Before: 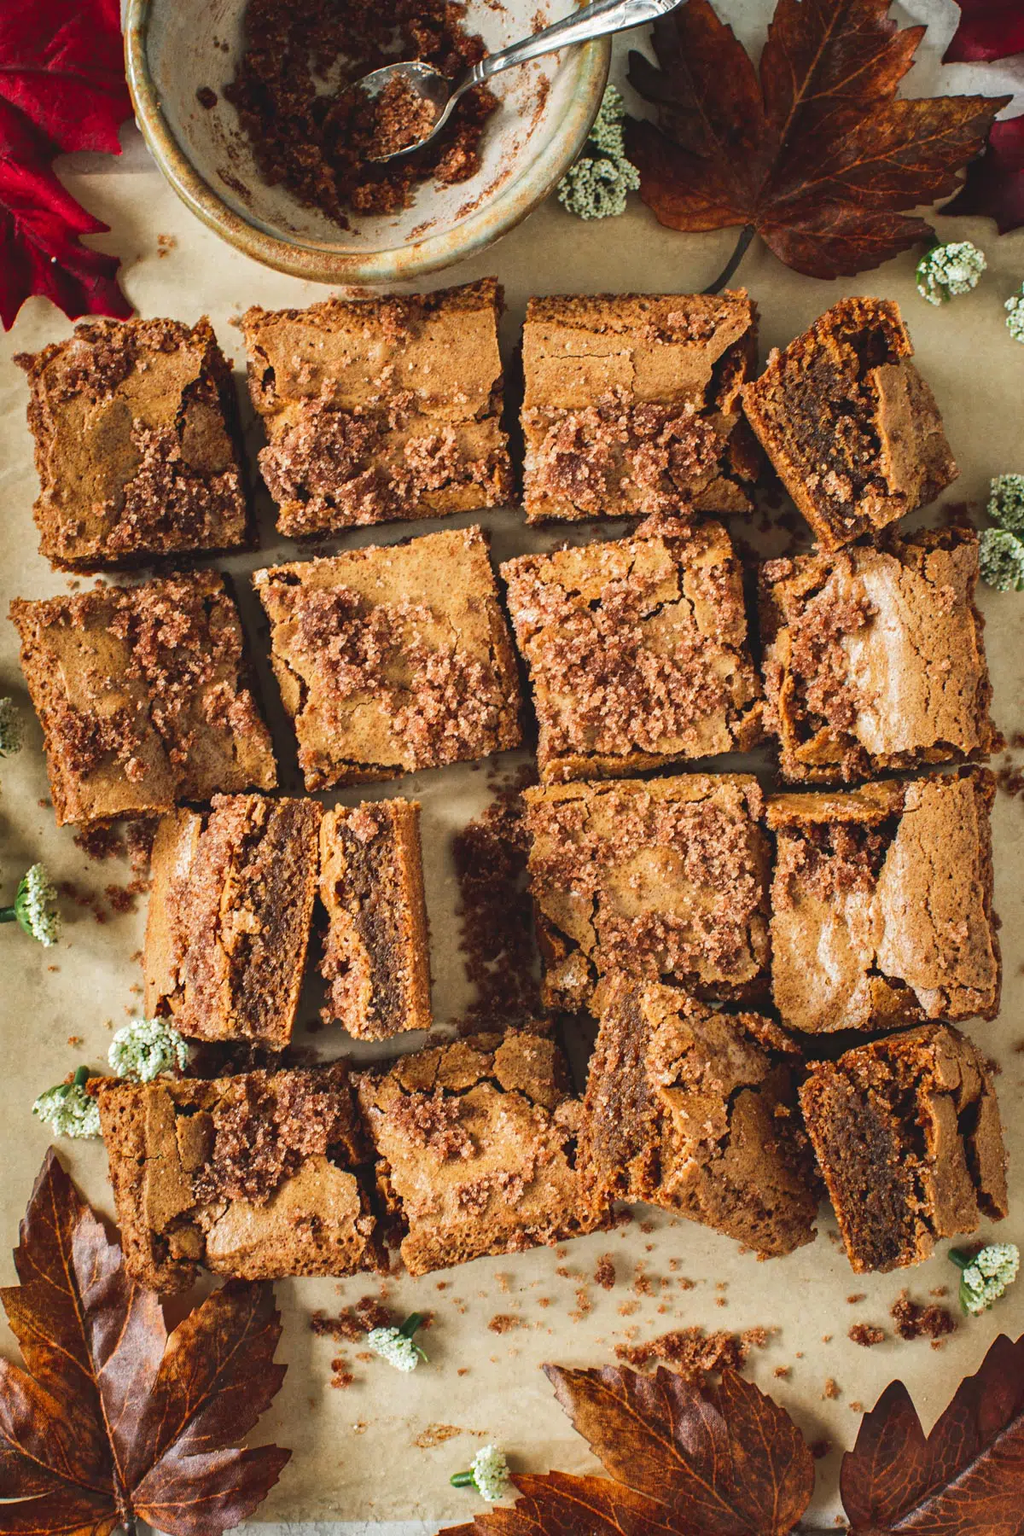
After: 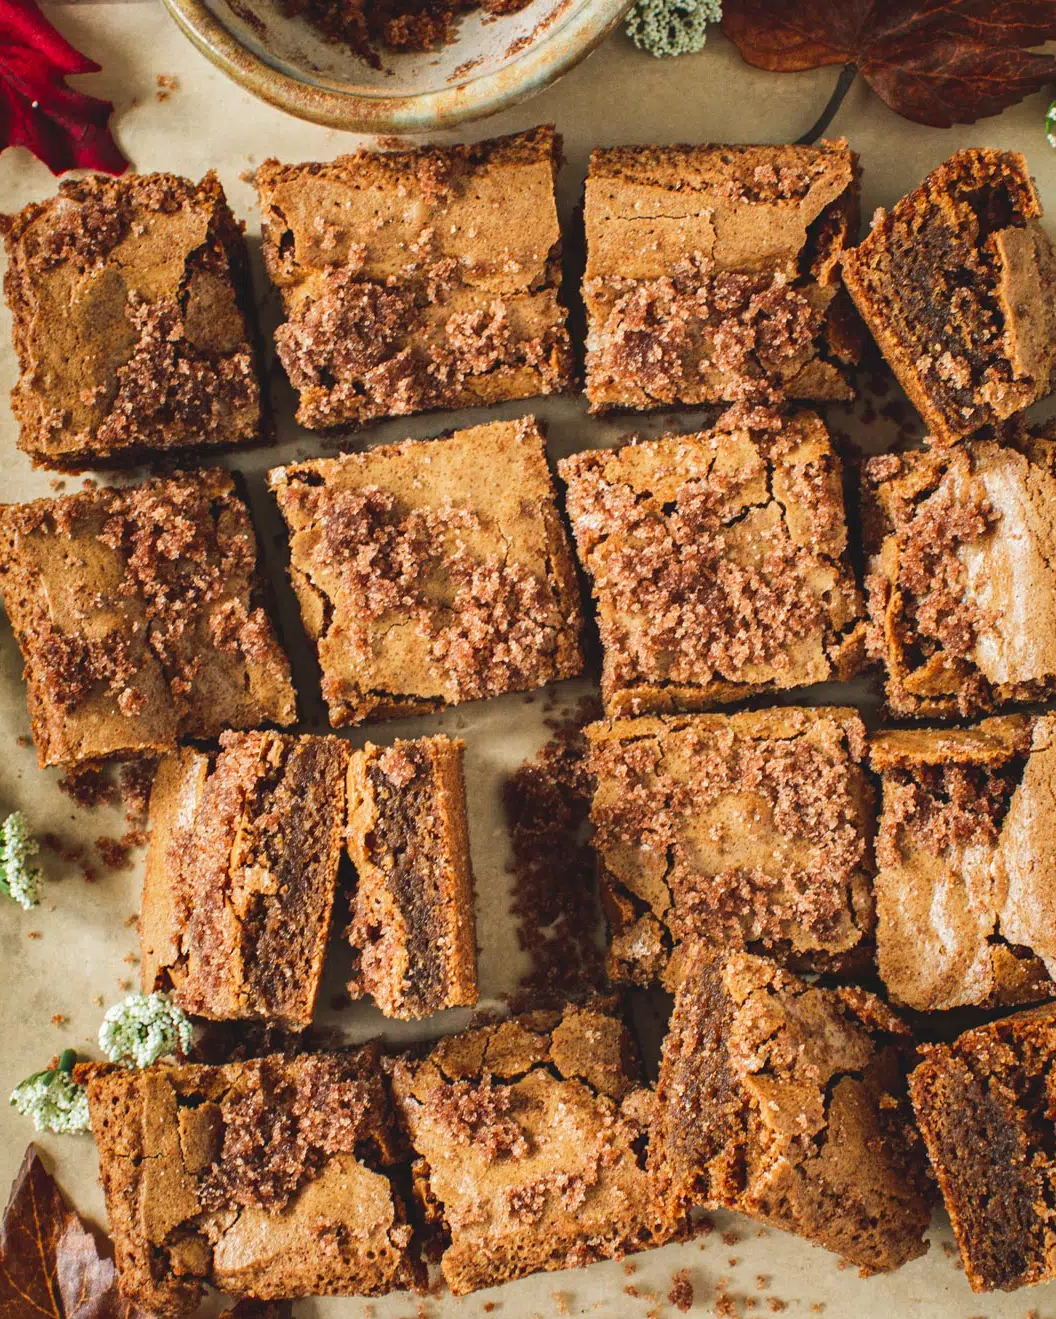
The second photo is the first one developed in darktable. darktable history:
crop and rotate: left 2.407%, top 11.122%, right 9.51%, bottom 15.56%
